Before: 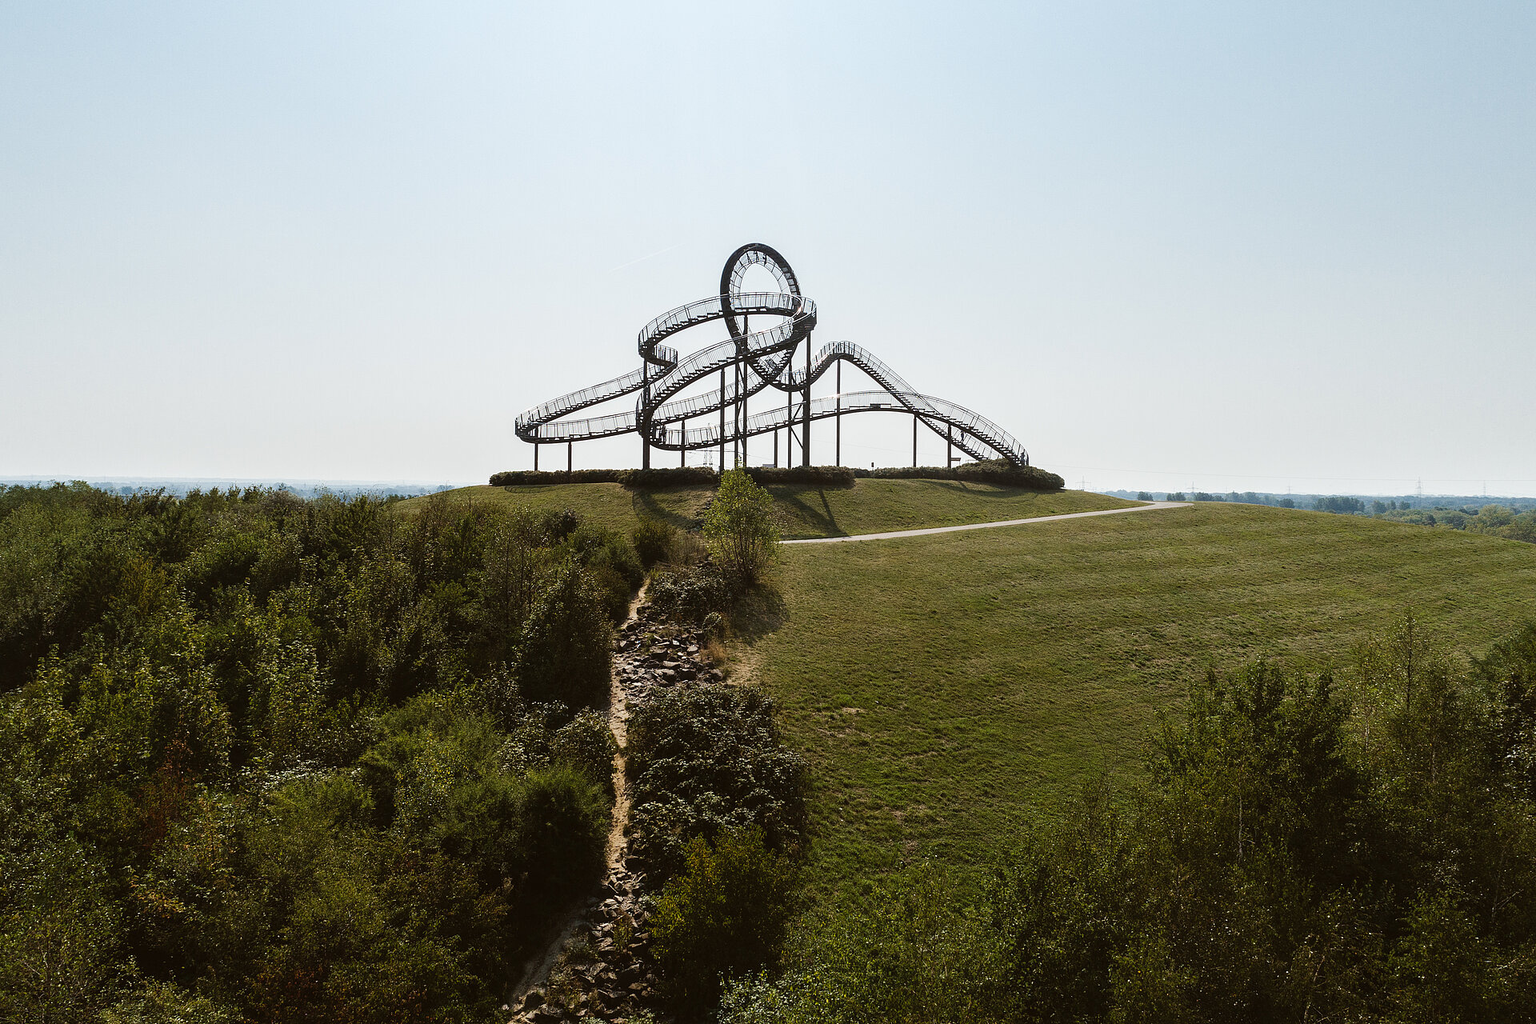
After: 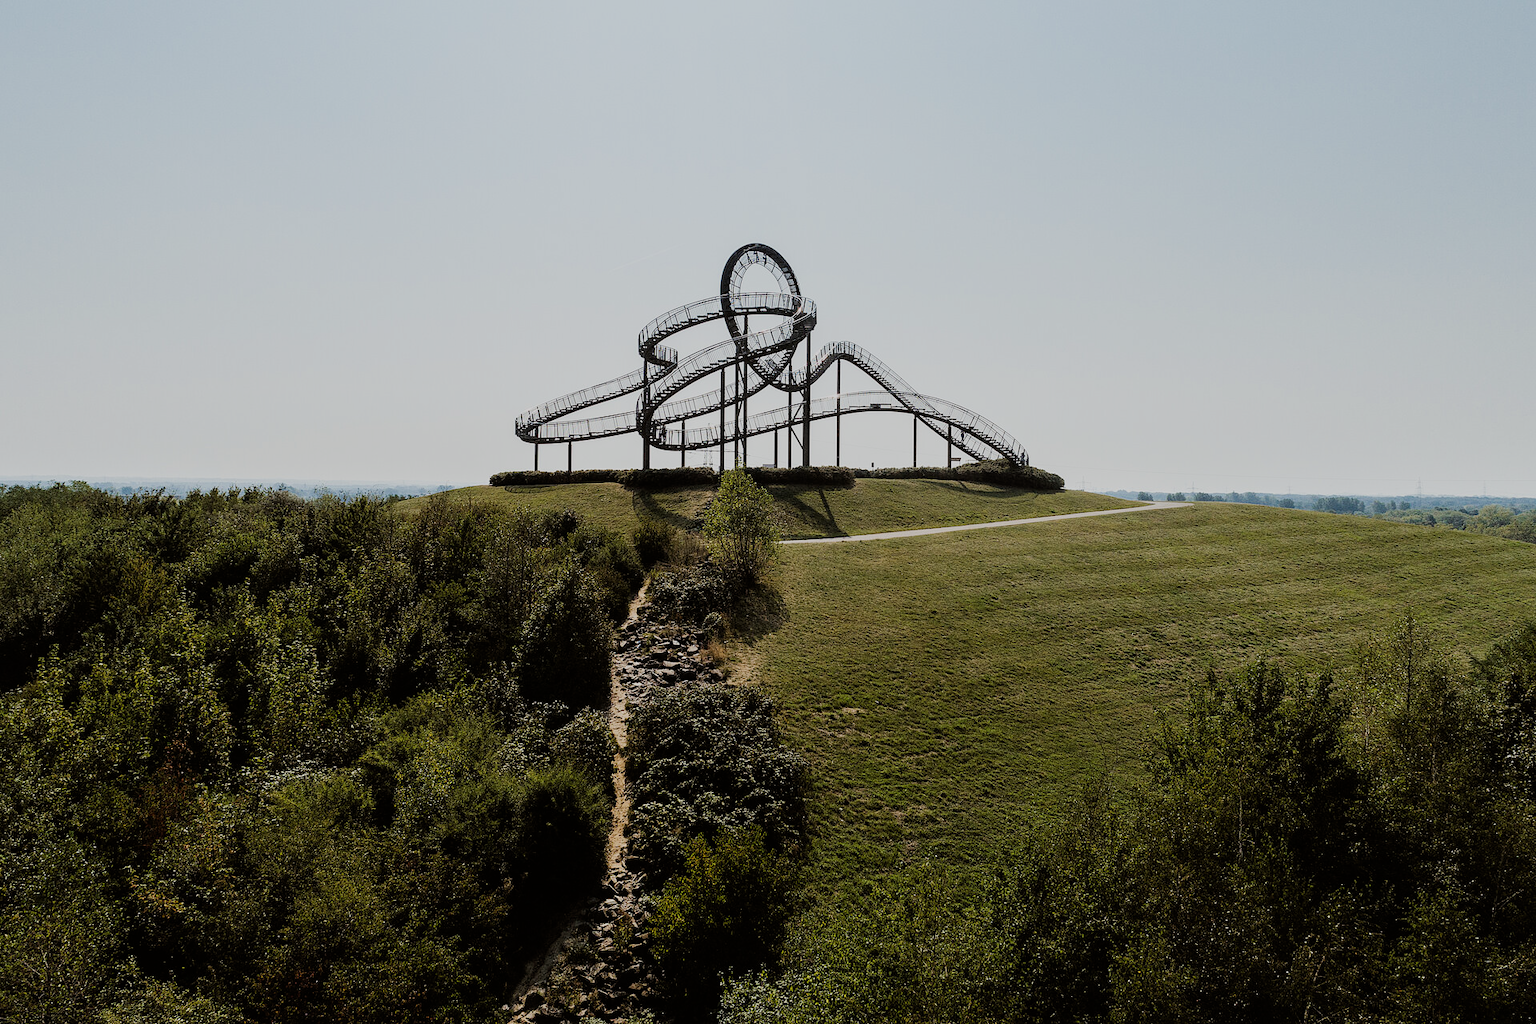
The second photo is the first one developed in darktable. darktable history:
filmic rgb: black relative exposure -6.93 EV, white relative exposure 5.65 EV, hardness 2.86, iterations of high-quality reconstruction 0
contrast equalizer: y [[0.6 ×6], [0.55 ×6], [0 ×6], [0 ×6], [0 ×6]], mix 0.136
